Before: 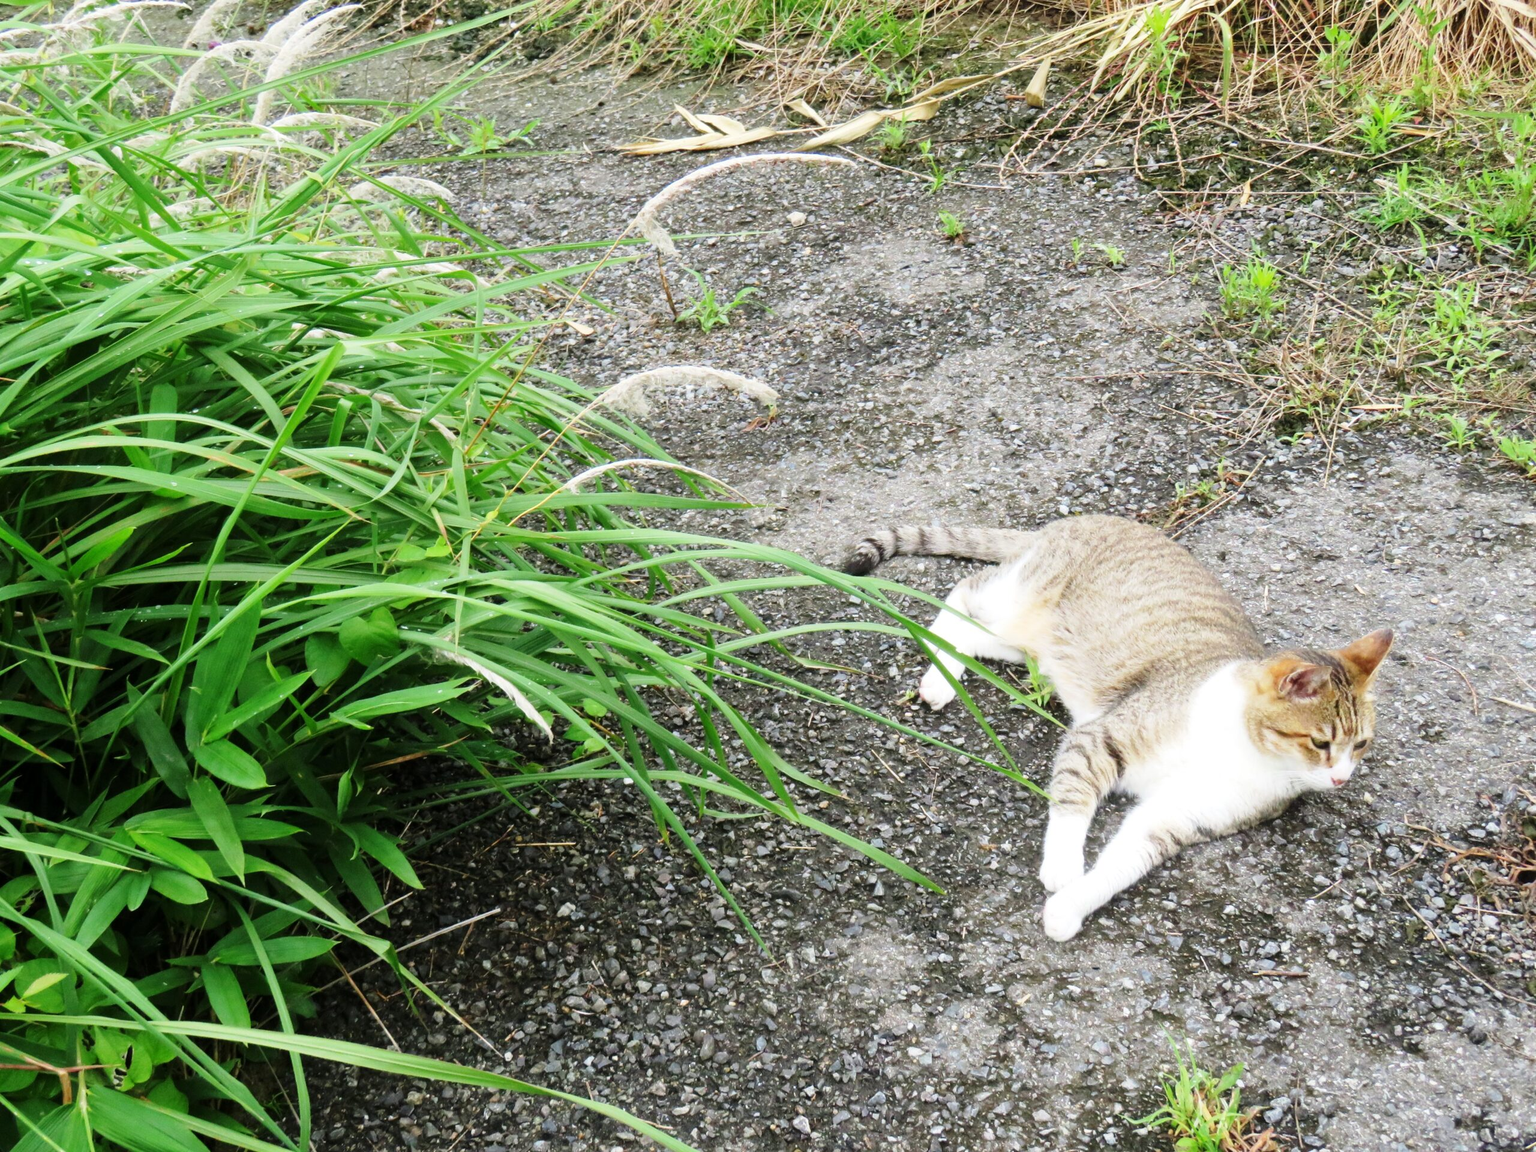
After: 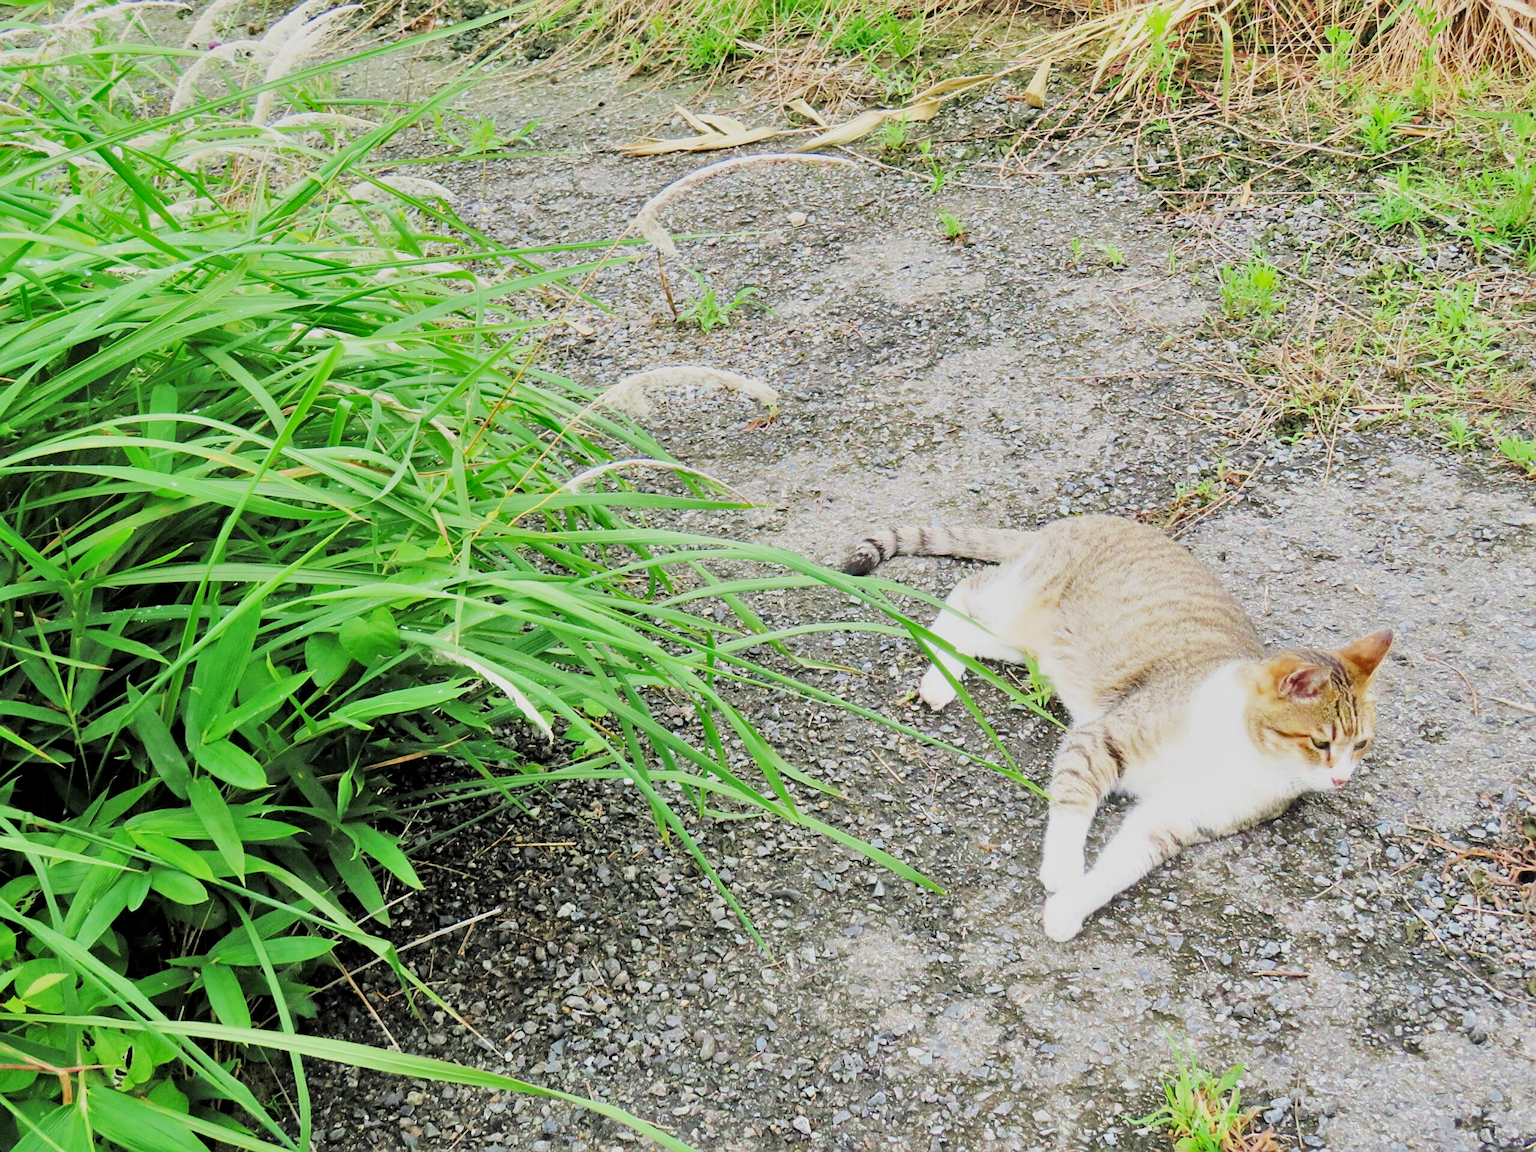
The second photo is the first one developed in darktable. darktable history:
filmic rgb: middle gray luminance 3.53%, black relative exposure -5.95 EV, white relative exposure 6.36 EV, dynamic range scaling 21.94%, target black luminance 0%, hardness 2.28, latitude 46.11%, contrast 0.792, highlights saturation mix 99.94%, shadows ↔ highlights balance 0.181%
exposure: exposure 1.497 EV, compensate highlight preservation false
shadows and highlights: soften with gaussian
sharpen: on, module defaults
